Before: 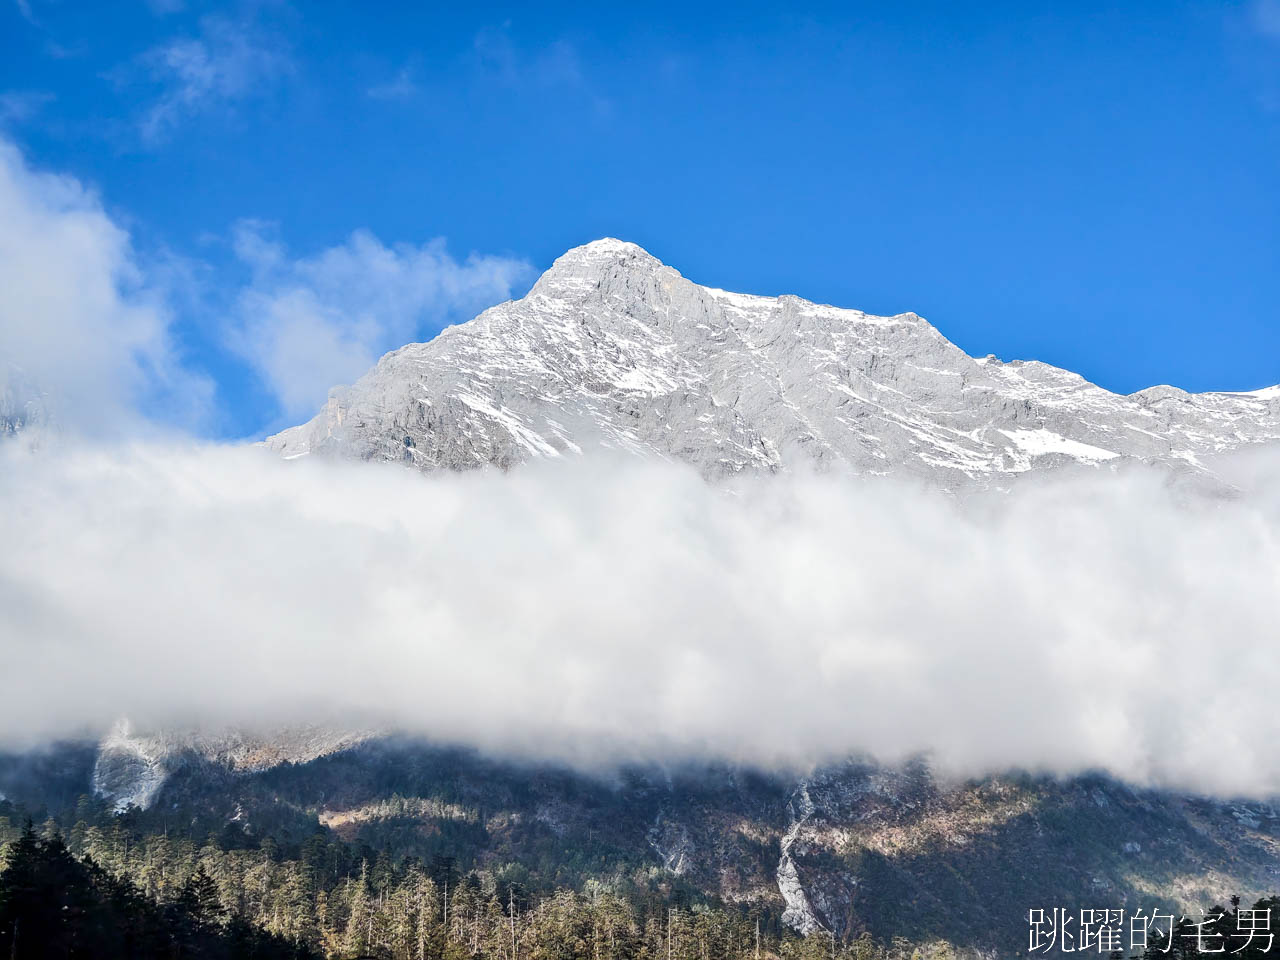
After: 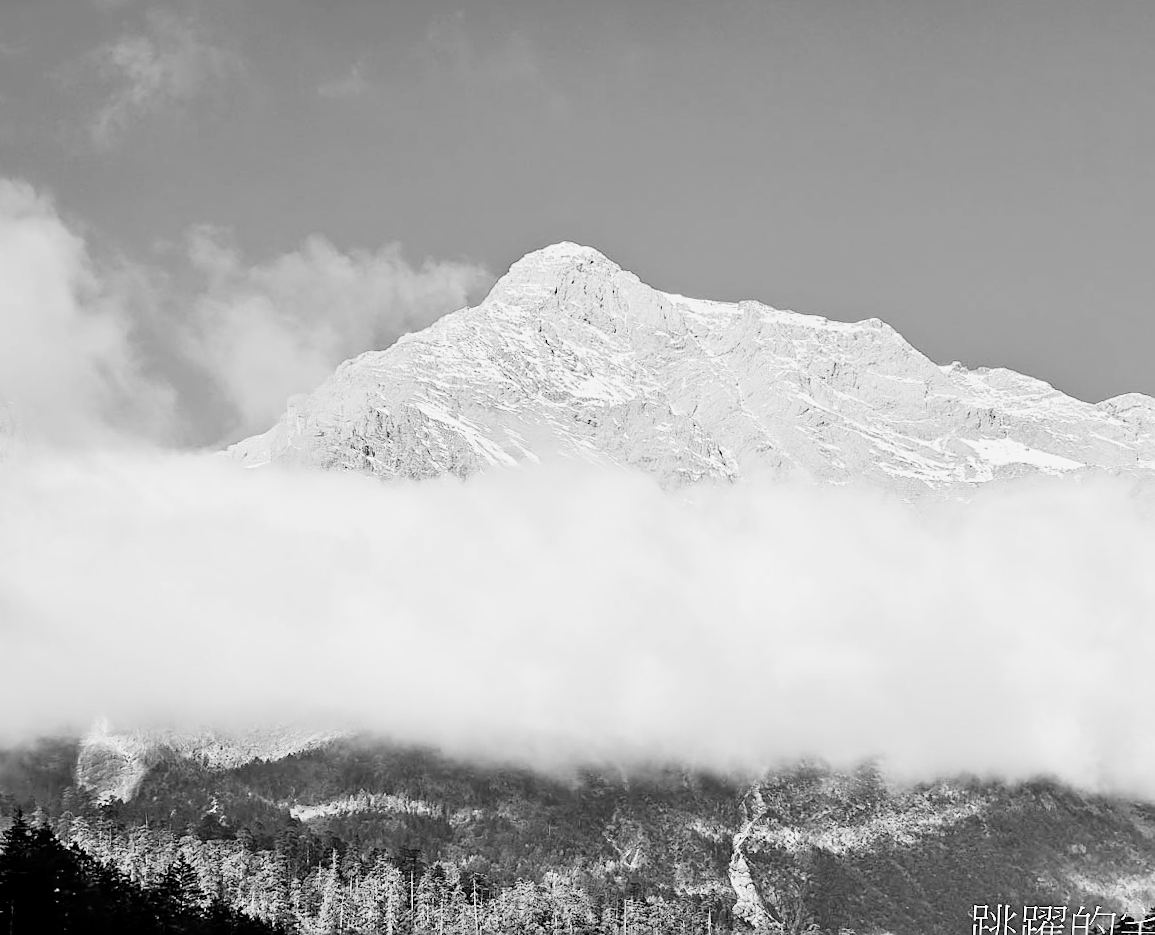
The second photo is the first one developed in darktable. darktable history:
crop and rotate: right 5.167%
sharpen: on, module defaults
monochrome: on, module defaults
tone equalizer: on, module defaults
exposure: black level correction 0.001, exposure 1.116 EV, compensate highlight preservation false
rotate and perspective: rotation 0.074°, lens shift (vertical) 0.096, lens shift (horizontal) -0.041, crop left 0.043, crop right 0.952, crop top 0.024, crop bottom 0.979
filmic rgb: black relative exposure -7.65 EV, white relative exposure 4.56 EV, hardness 3.61
